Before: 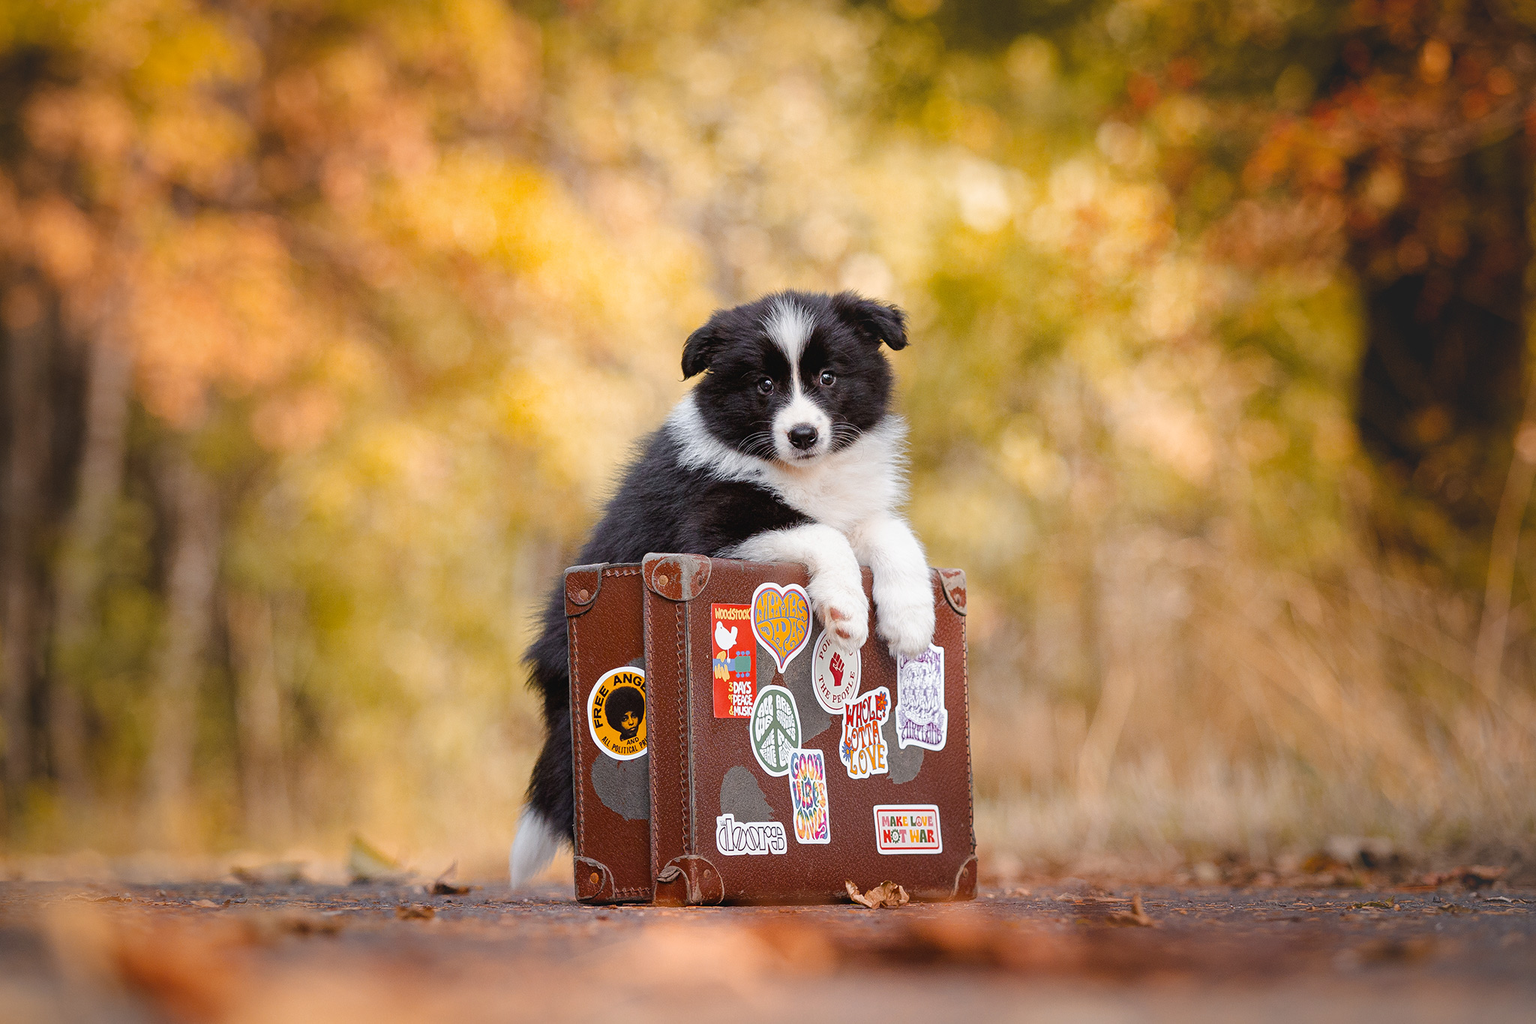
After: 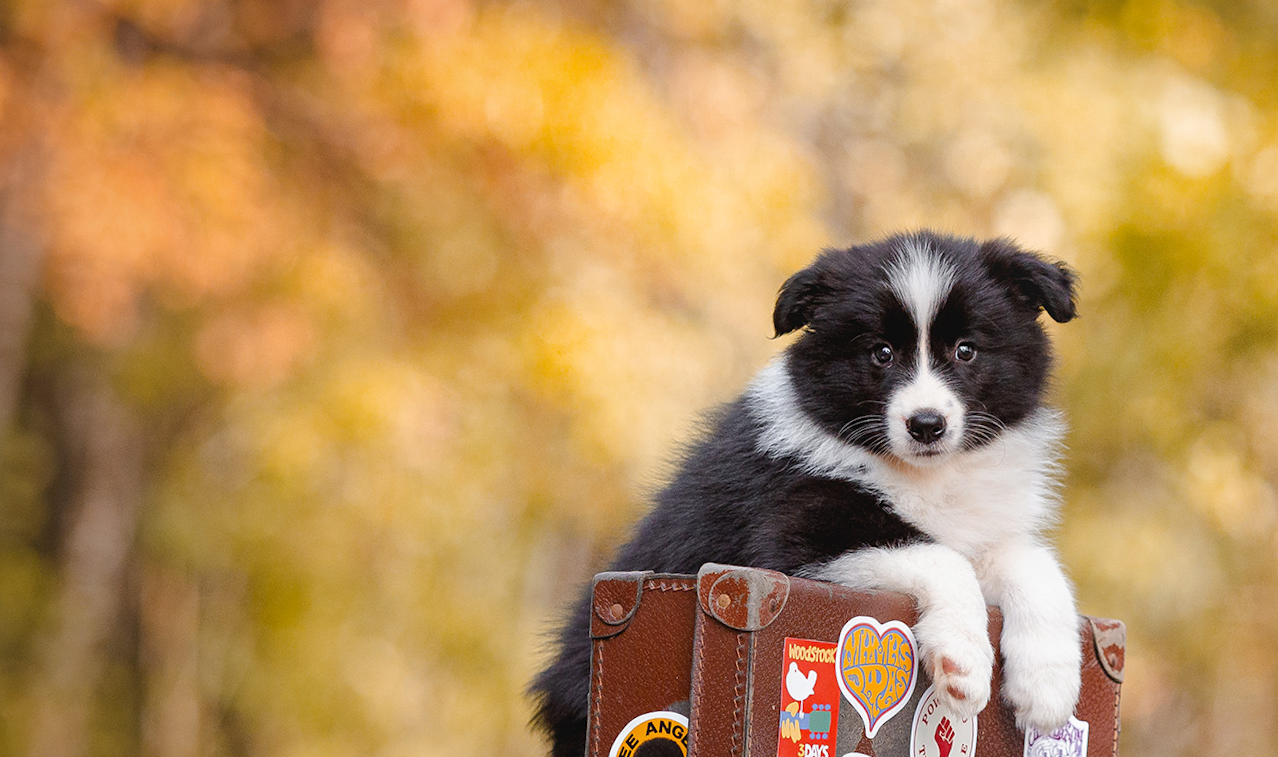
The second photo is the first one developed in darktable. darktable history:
color balance: mode lift, gamma, gain (sRGB)
crop and rotate: angle -4.99°, left 2.122%, top 6.945%, right 27.566%, bottom 30.519%
